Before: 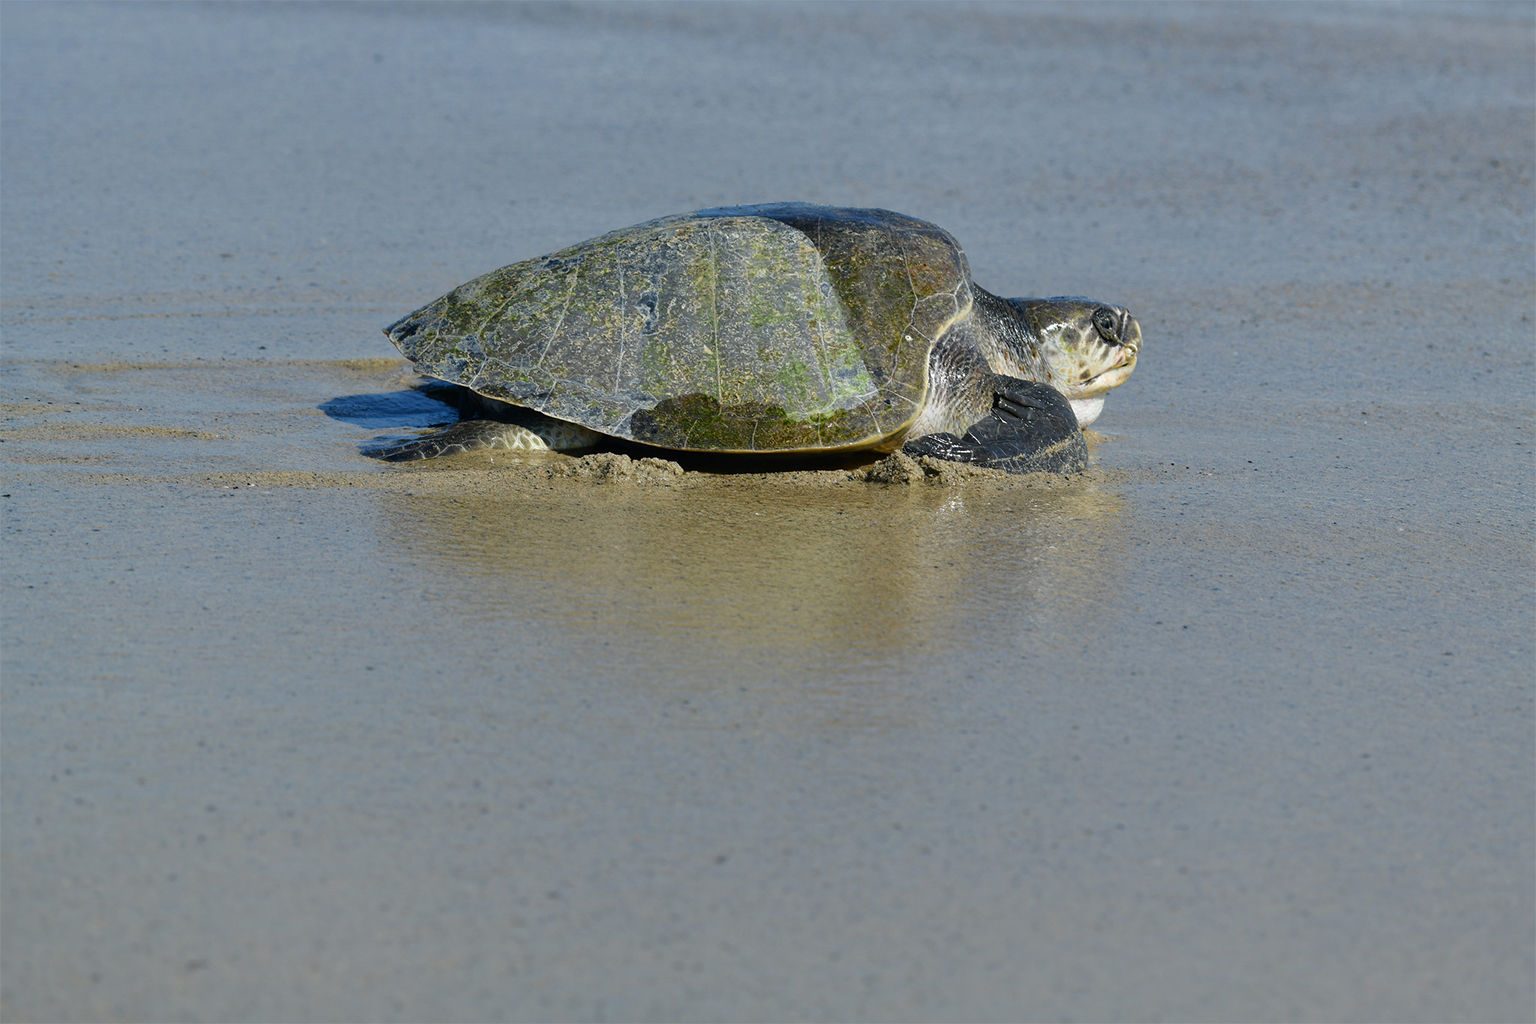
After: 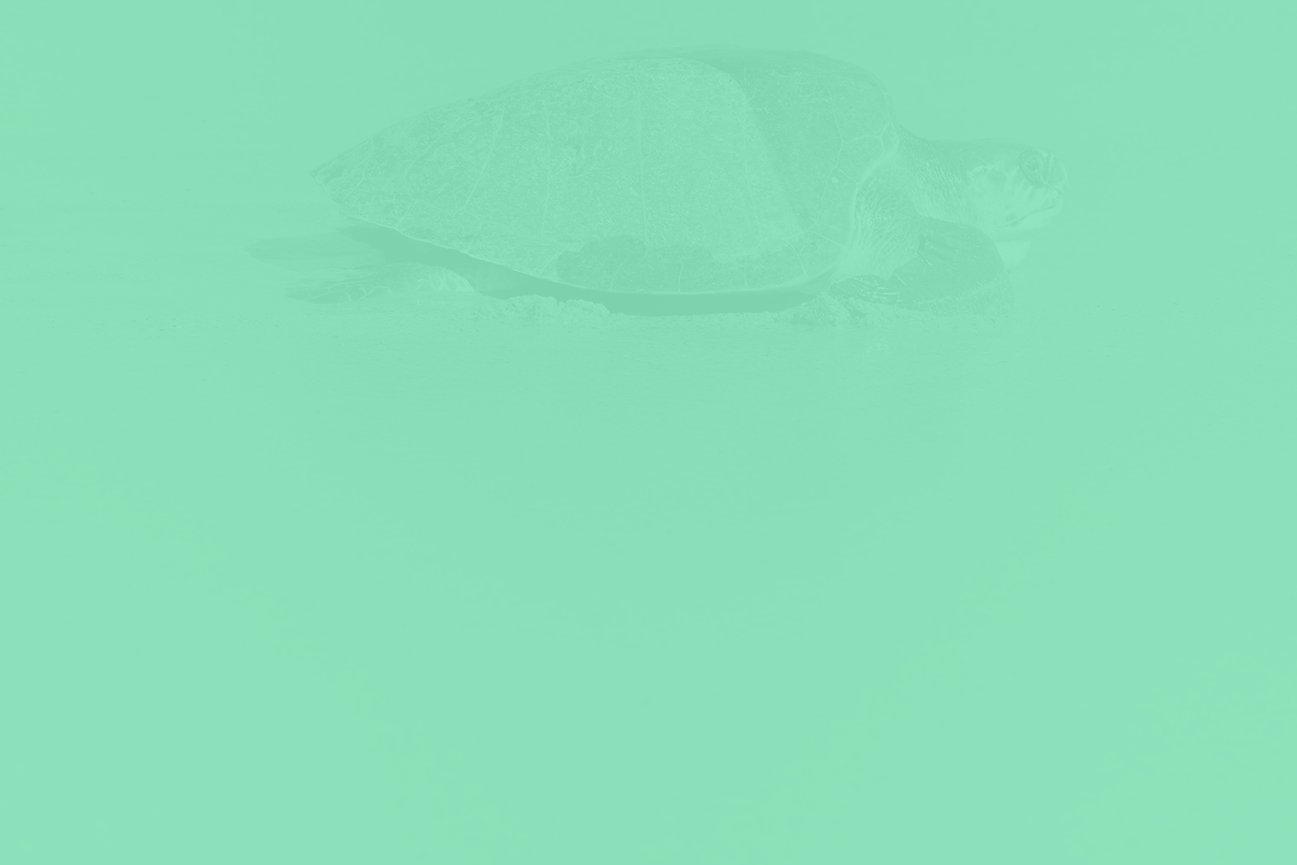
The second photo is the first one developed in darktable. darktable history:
contrast equalizer: y [[0.5, 0.5, 0.468, 0.5, 0.5, 0.5], [0.5 ×6], [0.5 ×6], [0 ×6], [0 ×6]]
crop and rotate: left 4.842%, top 15.51%, right 10.668%
colorize: hue 147.6°, saturation 65%, lightness 21.64%
bloom: size 70%, threshold 25%, strength 70%
